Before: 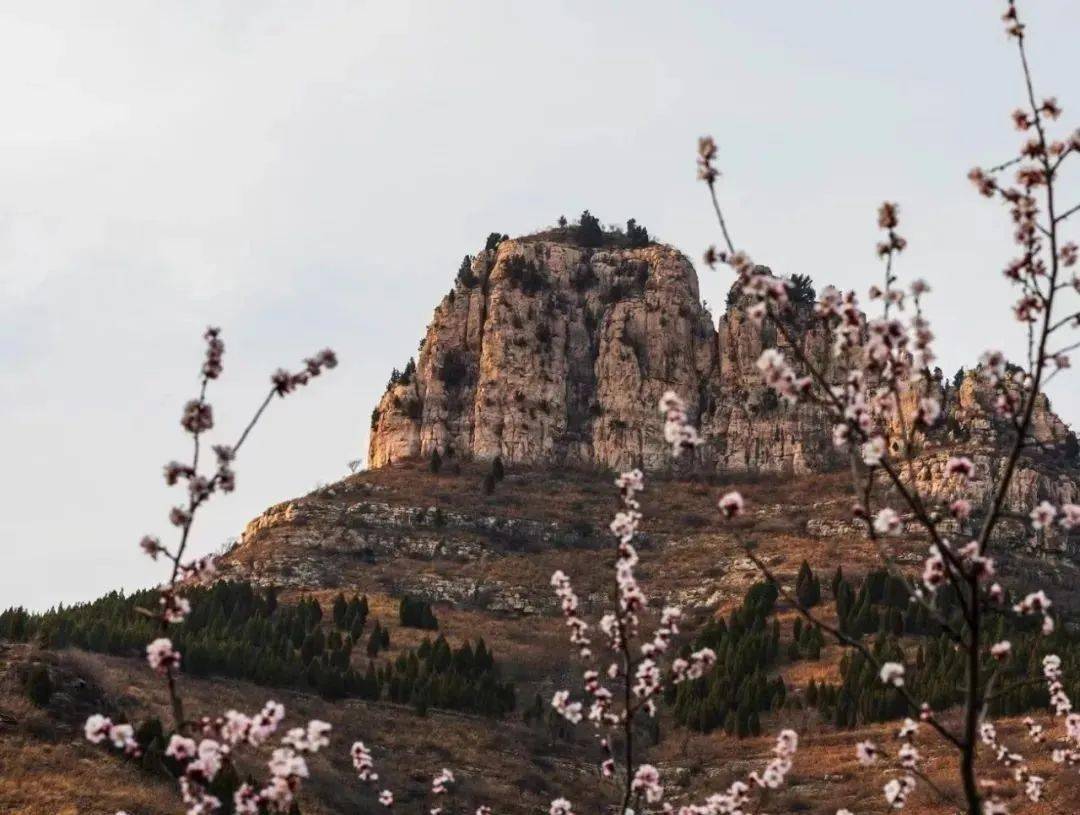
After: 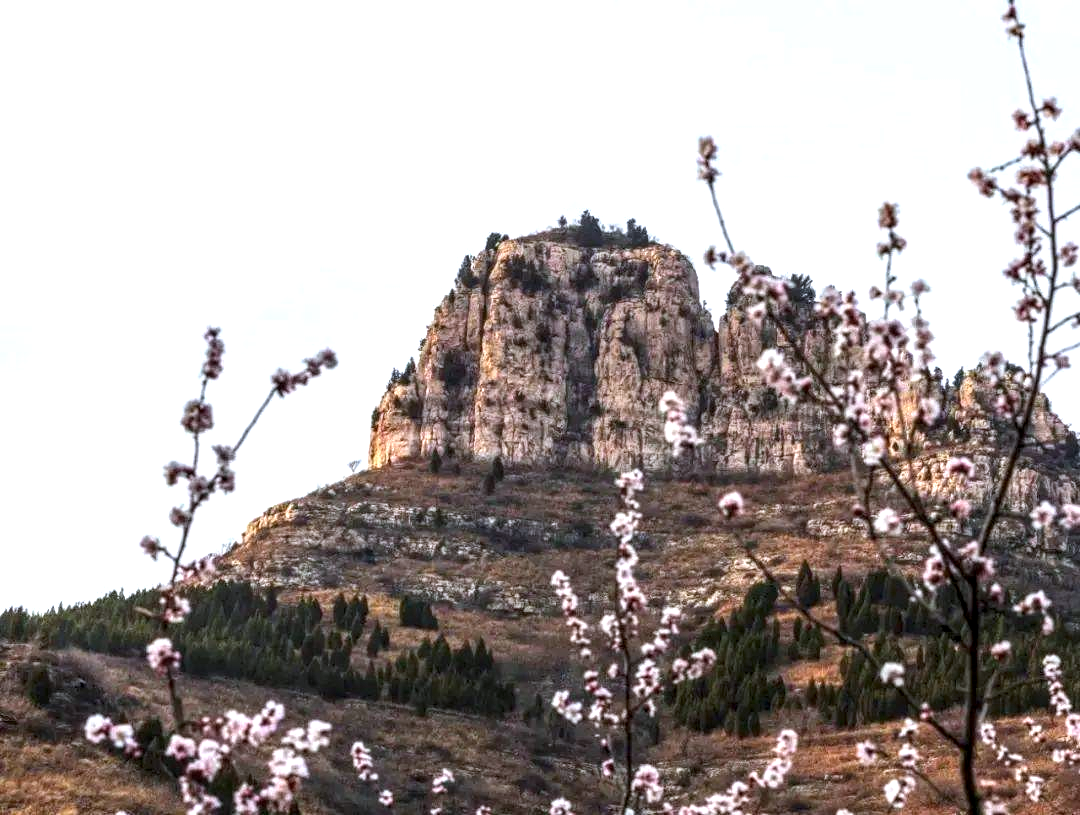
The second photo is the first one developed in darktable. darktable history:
white balance: red 0.954, blue 1.079
local contrast: detail 140%
exposure: black level correction 0, exposure 0.7 EV, compensate exposure bias true, compensate highlight preservation false
